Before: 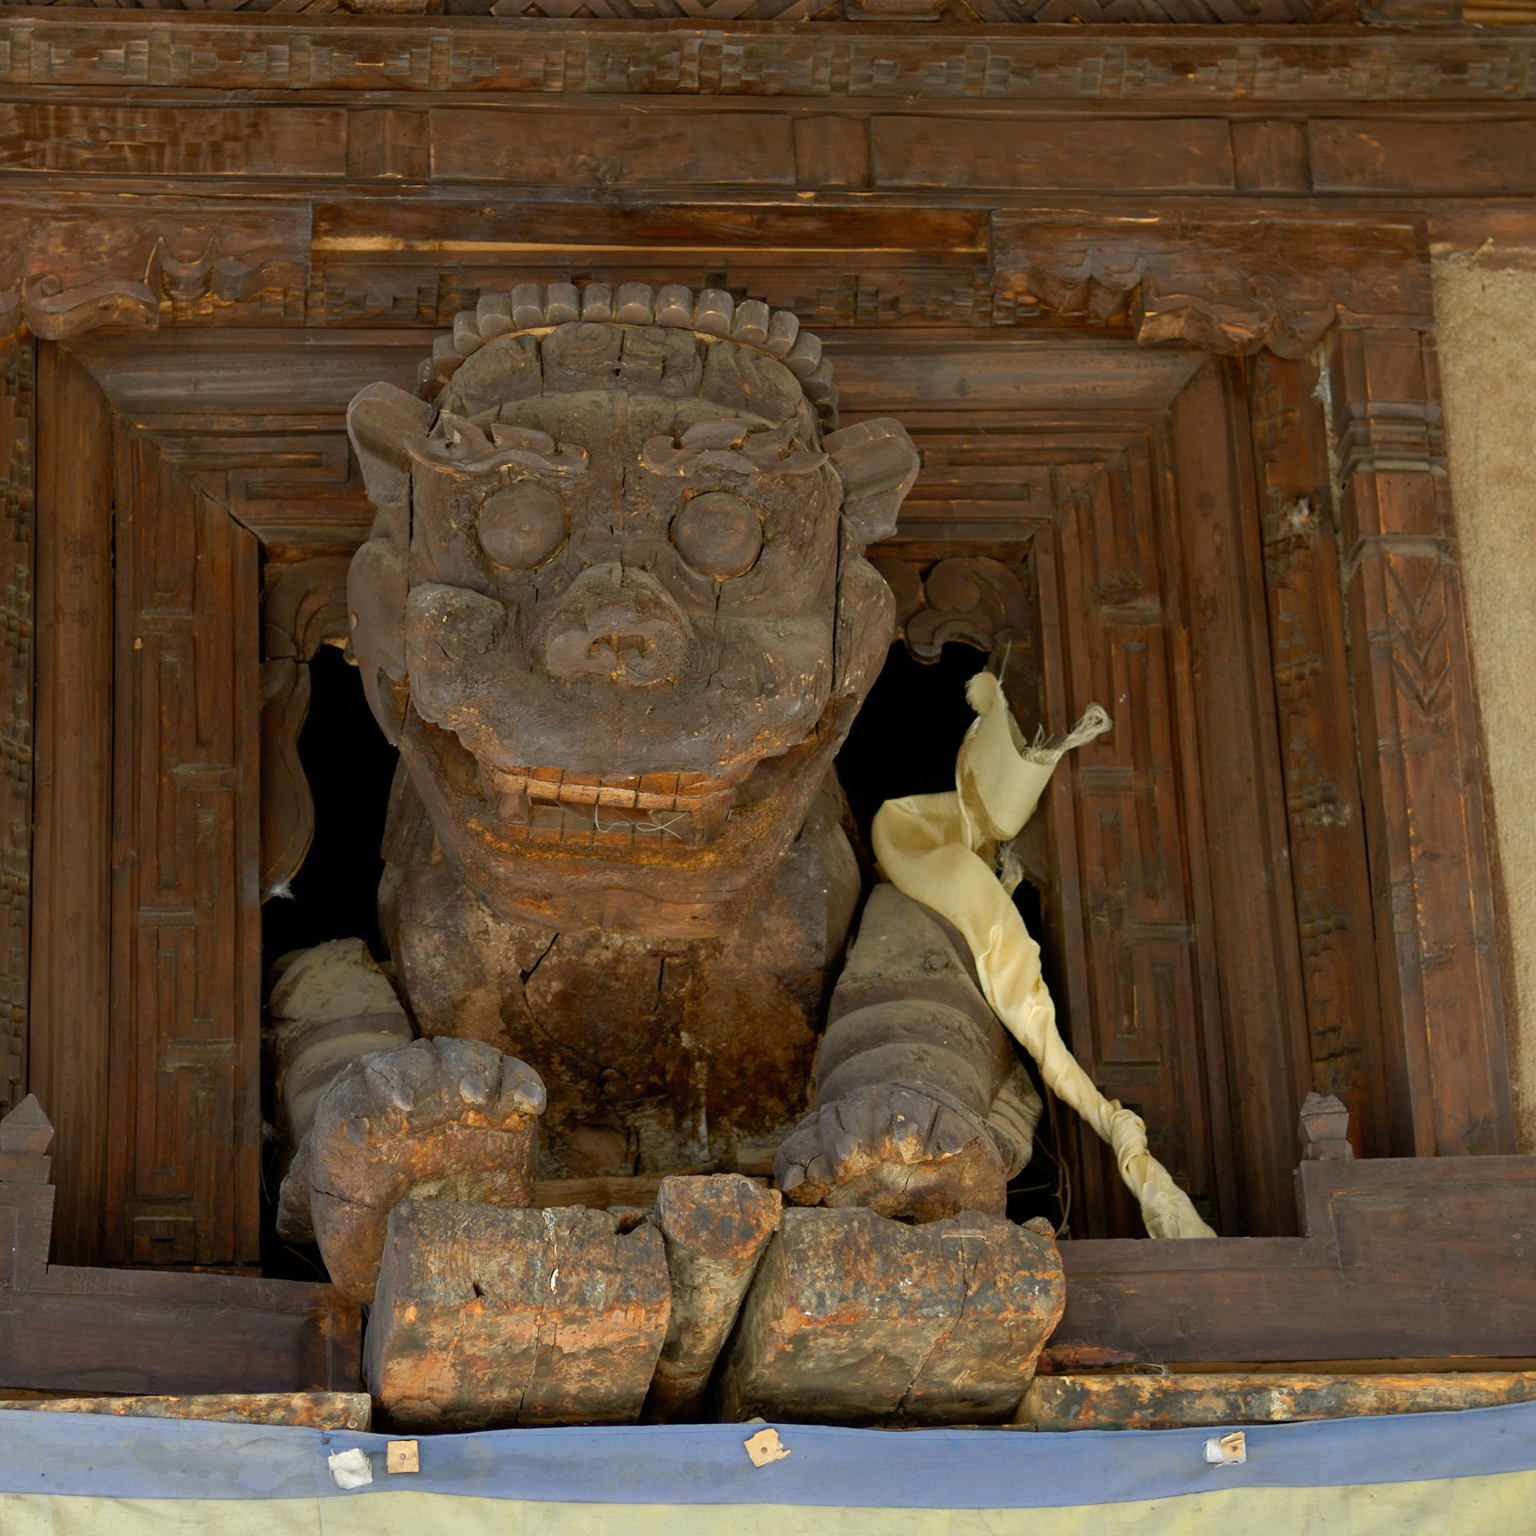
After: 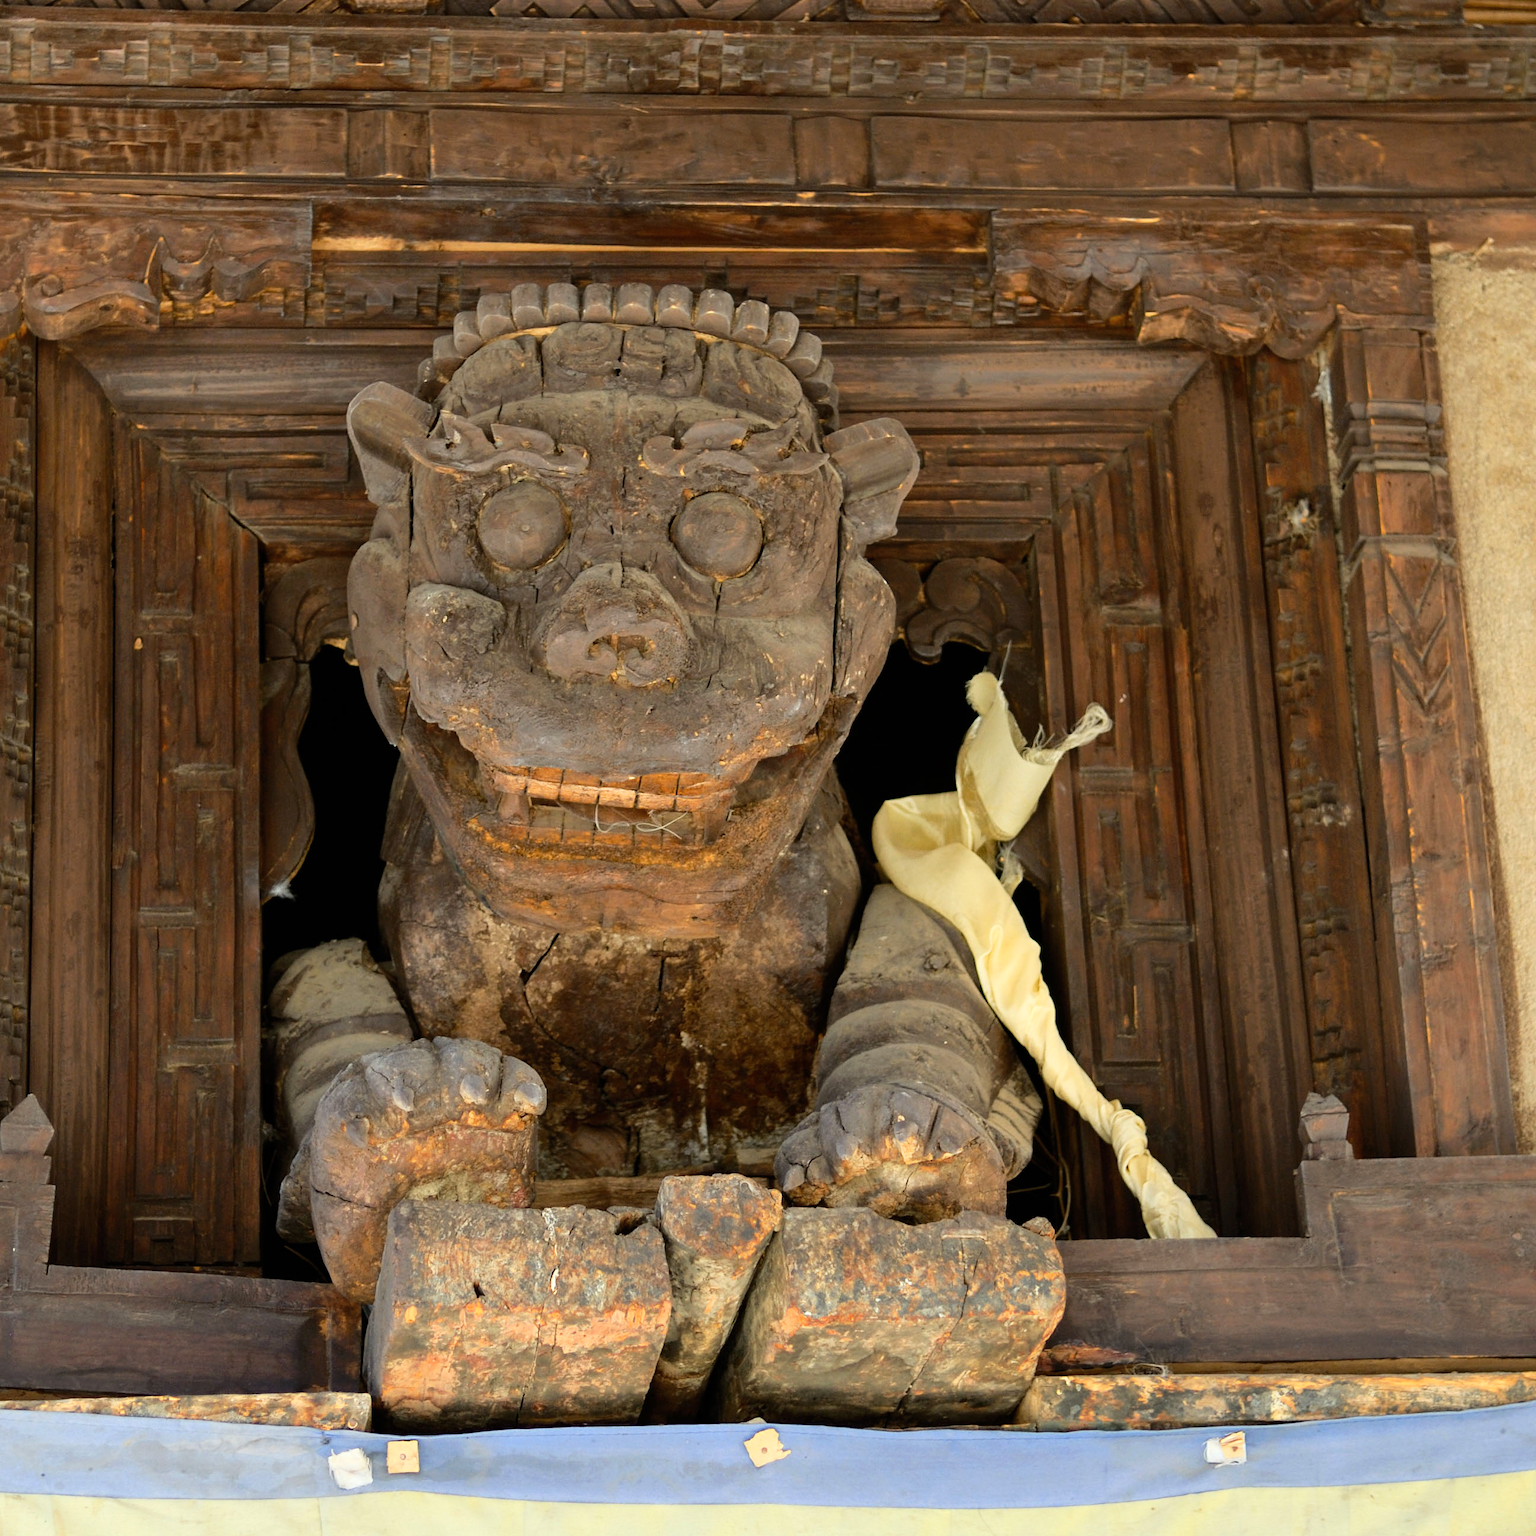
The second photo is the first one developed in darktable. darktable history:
contrast brightness saturation: saturation -0.05
base curve: curves: ch0 [(0, 0) (0.028, 0.03) (0.121, 0.232) (0.46, 0.748) (0.859, 0.968) (1, 1)]
